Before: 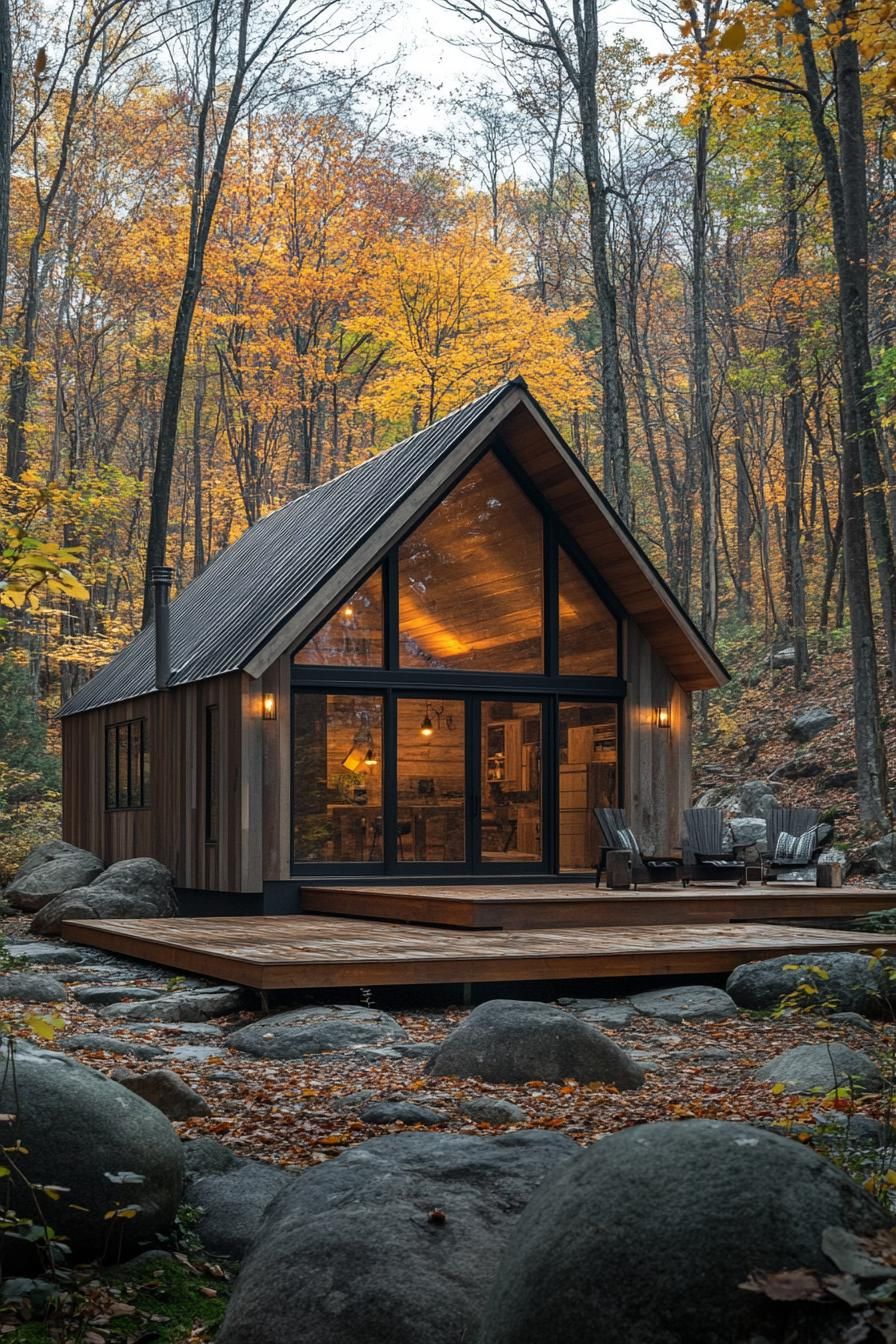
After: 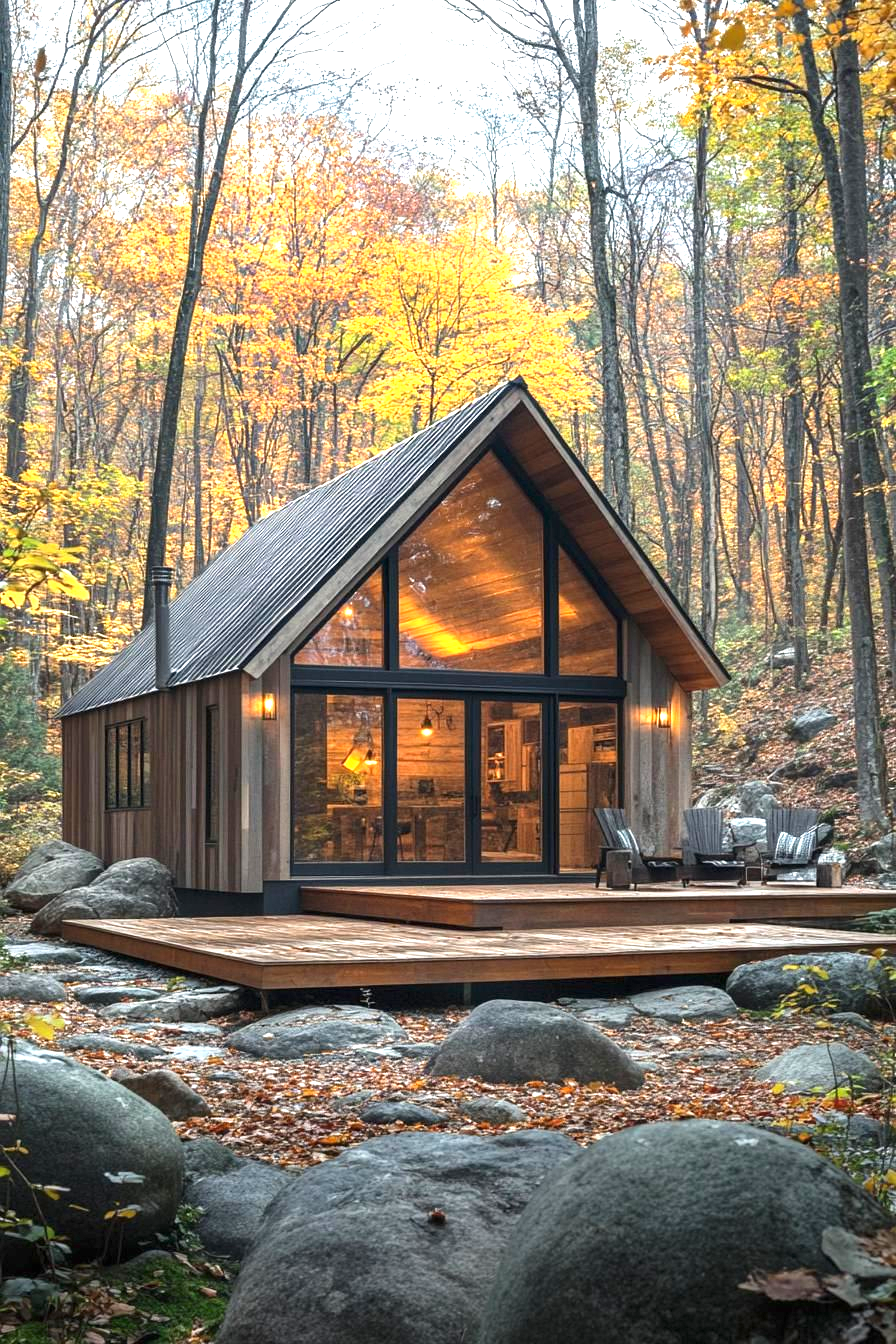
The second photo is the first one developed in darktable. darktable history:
exposure: black level correction 0, exposure 1.45 EV, compensate highlight preservation false
